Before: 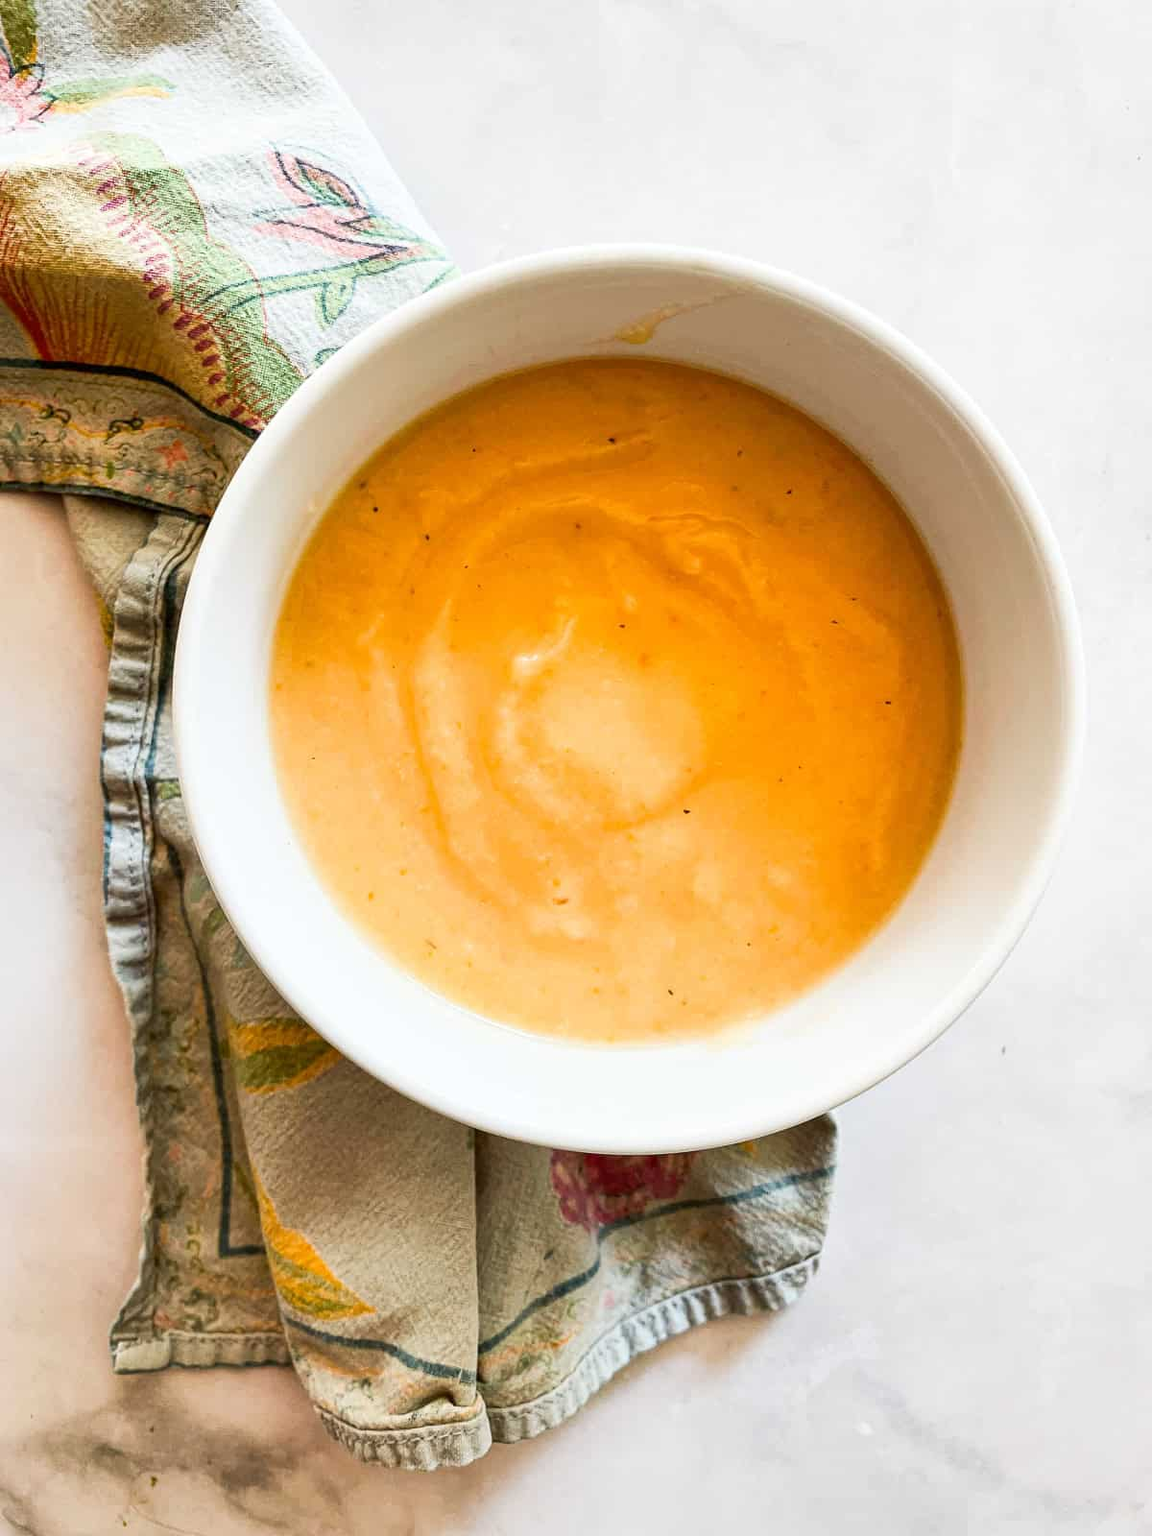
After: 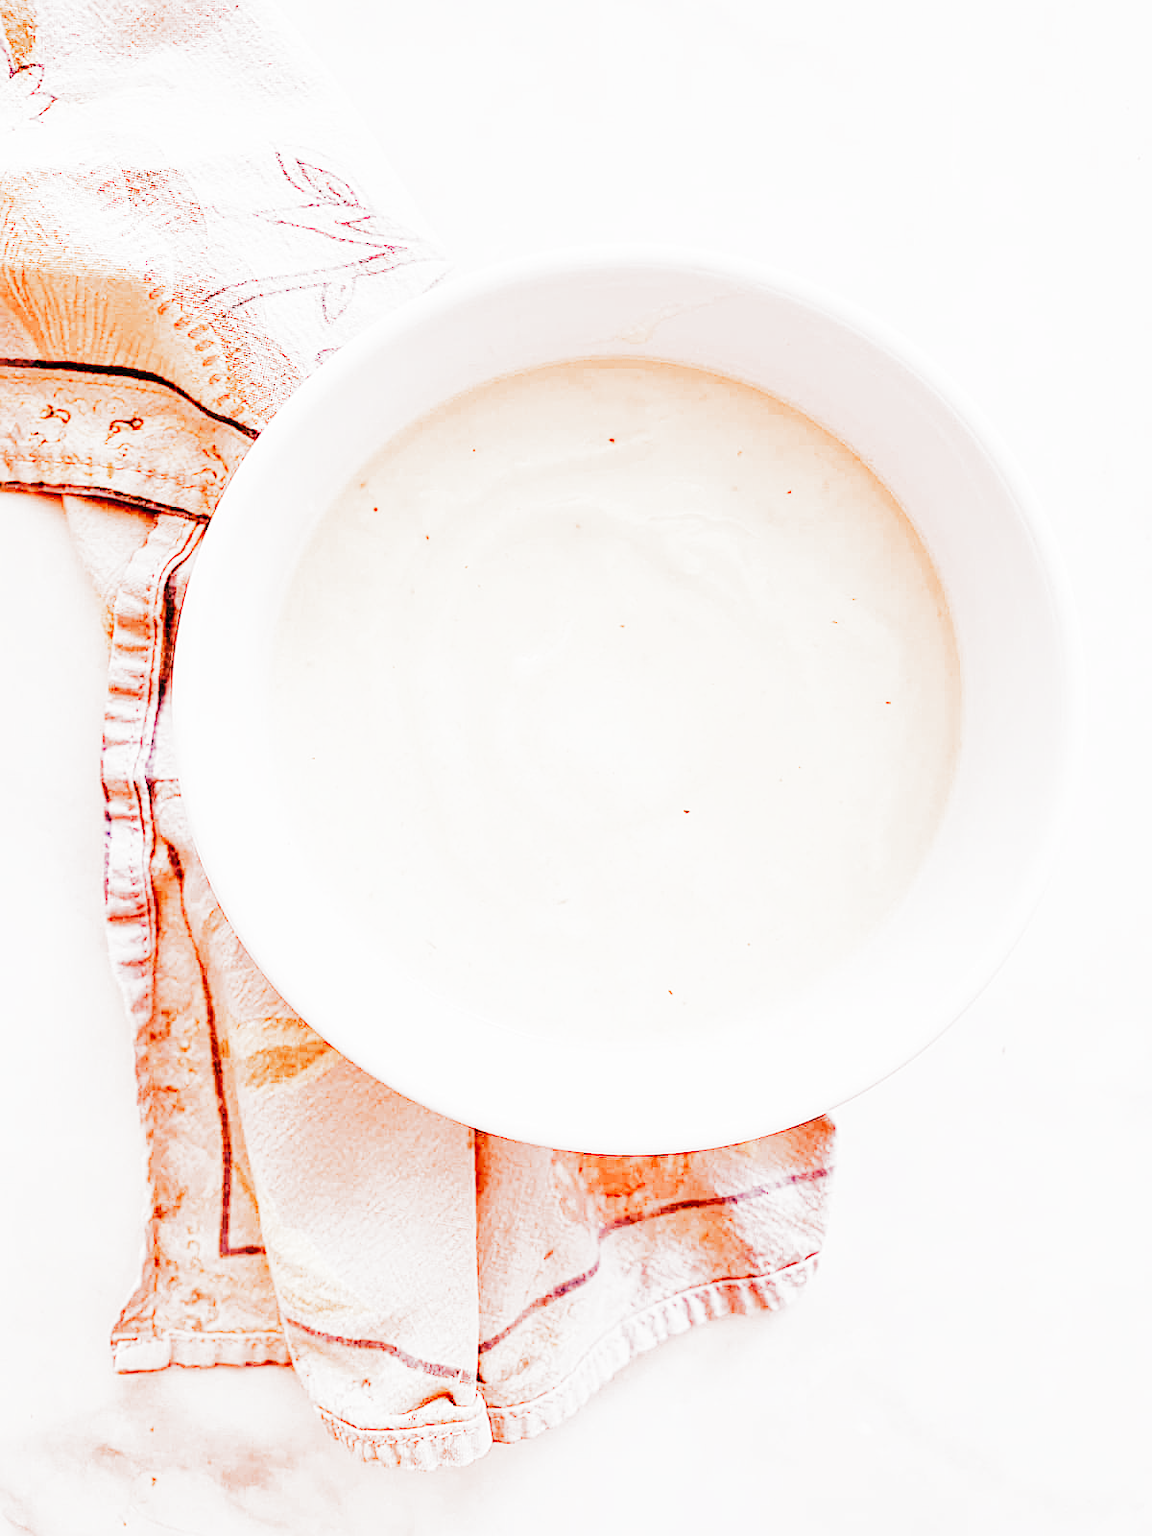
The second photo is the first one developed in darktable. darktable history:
white balance: red 3.121, blue 1.419
sharpen: on, module defaults
filmic: grey point source 13.58, black point source -4.59, white point source 5.12, grey point target 18, white point target 100, output power 2.2, latitude stops 2, contrast 1.65, saturation 100, global saturation 100, balance 7.44
exposure: black level correction -0.005, exposure 1.002 EV, compensate highlight preservation false
exposure #1: black level correction -0.005, exposure 0.302 EV, compensate highlight preservation false
